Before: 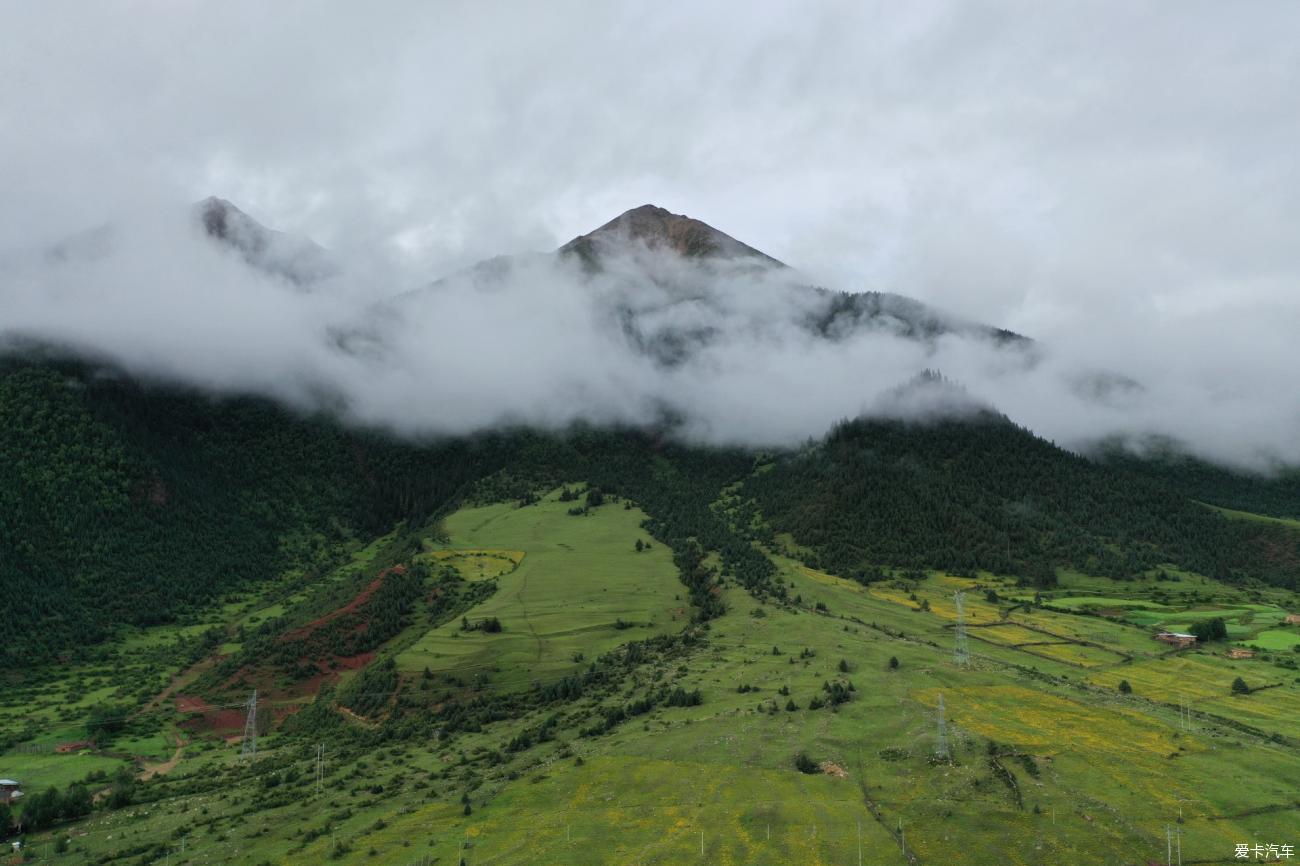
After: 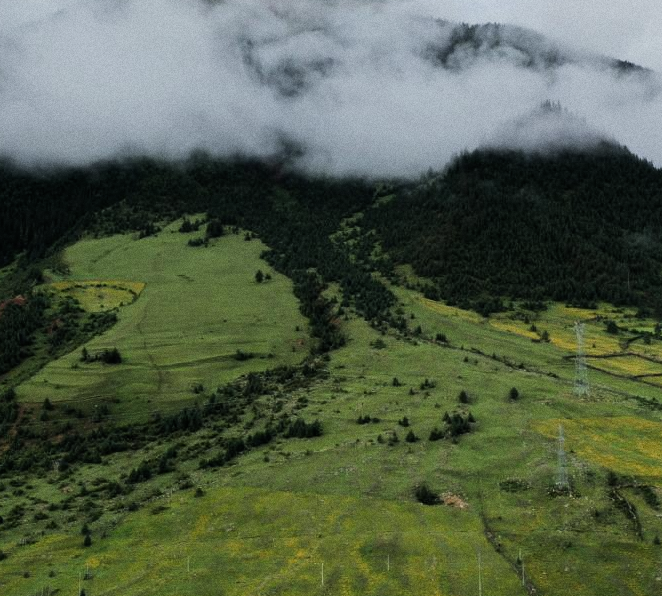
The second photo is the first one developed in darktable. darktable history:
grain: coarseness 0.09 ISO
crop and rotate: left 29.237%, top 31.152%, right 19.807%
filmic rgb: black relative exposure -7.5 EV, white relative exposure 5 EV, hardness 3.31, contrast 1.3, contrast in shadows safe
